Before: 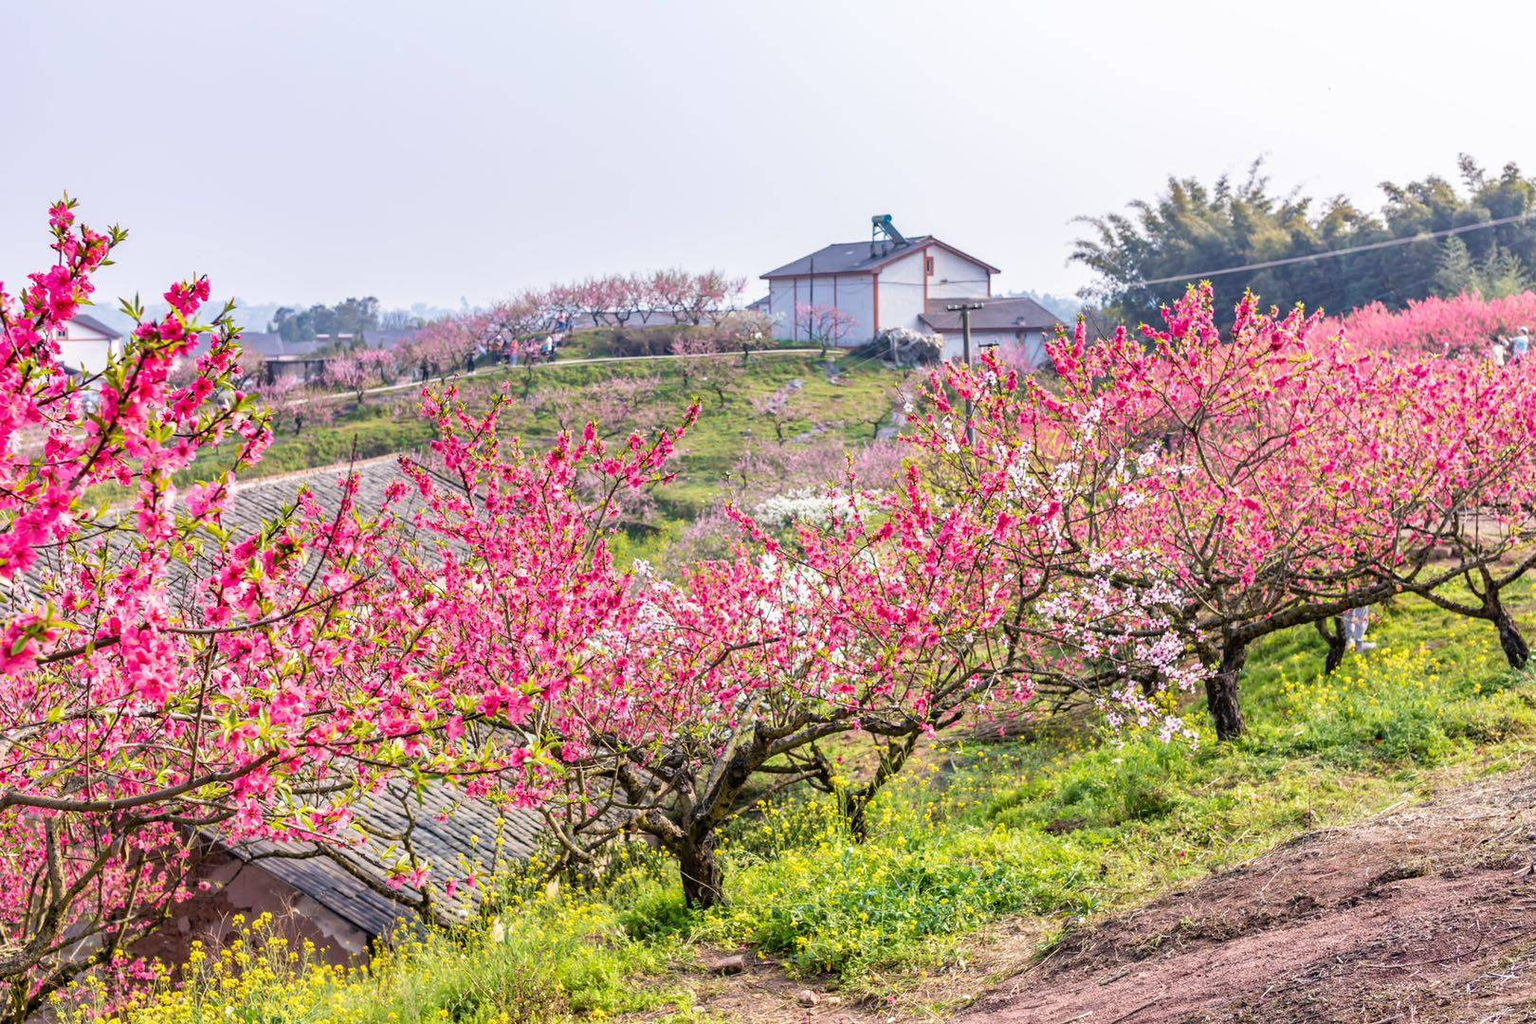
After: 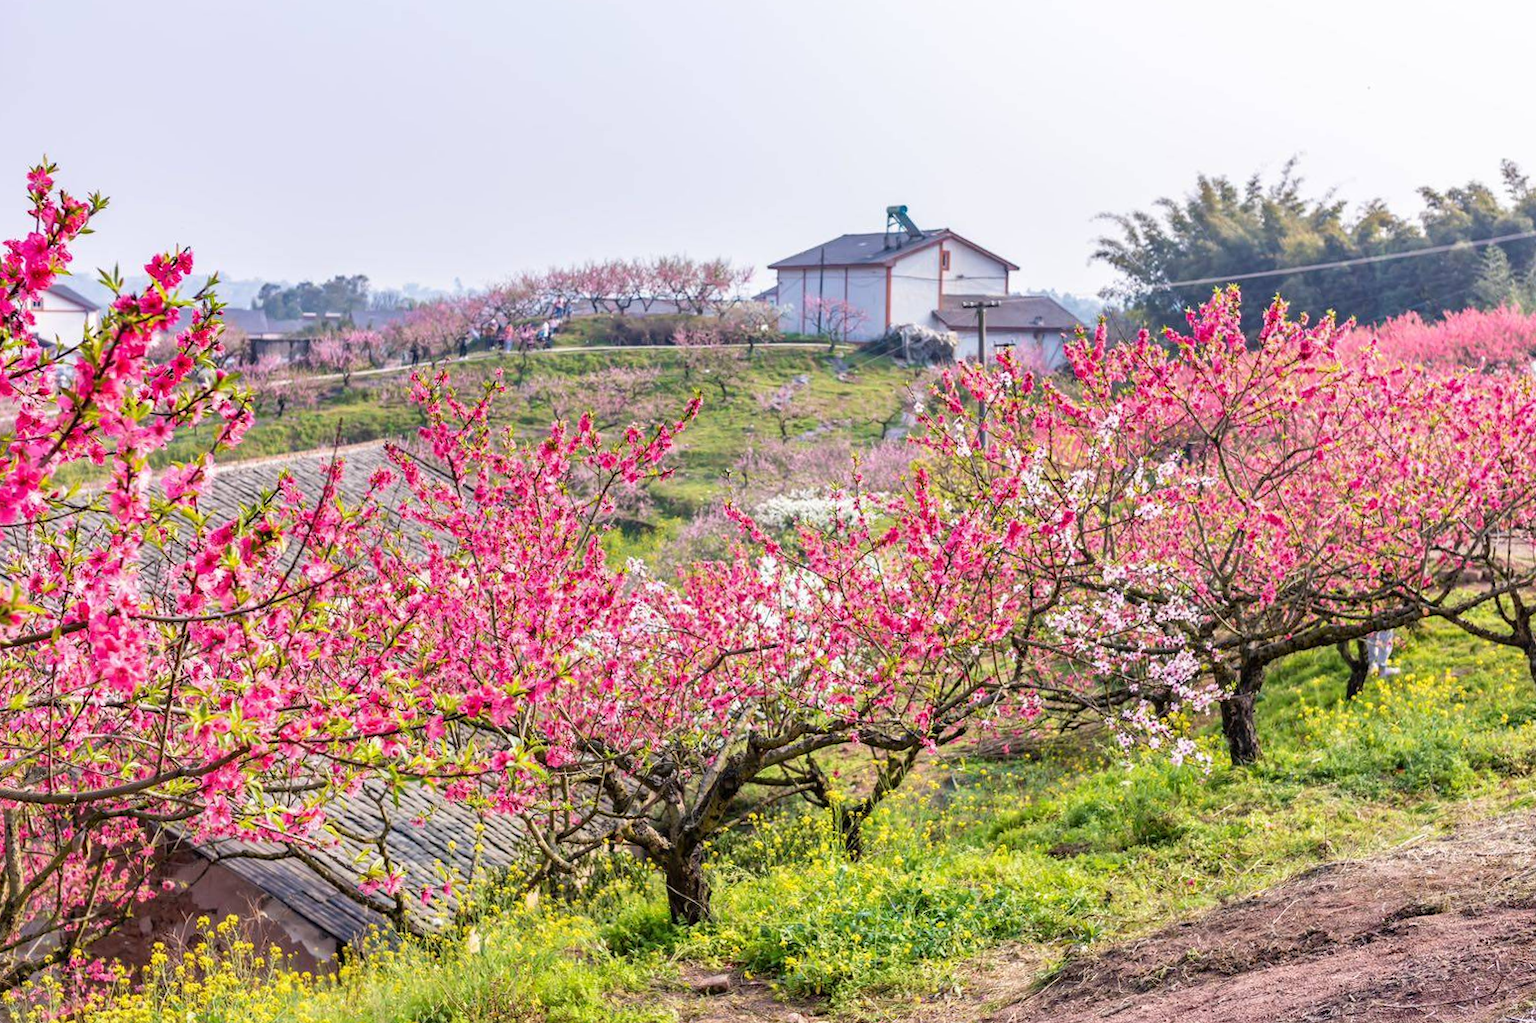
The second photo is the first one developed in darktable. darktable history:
crop and rotate: angle -1.72°
